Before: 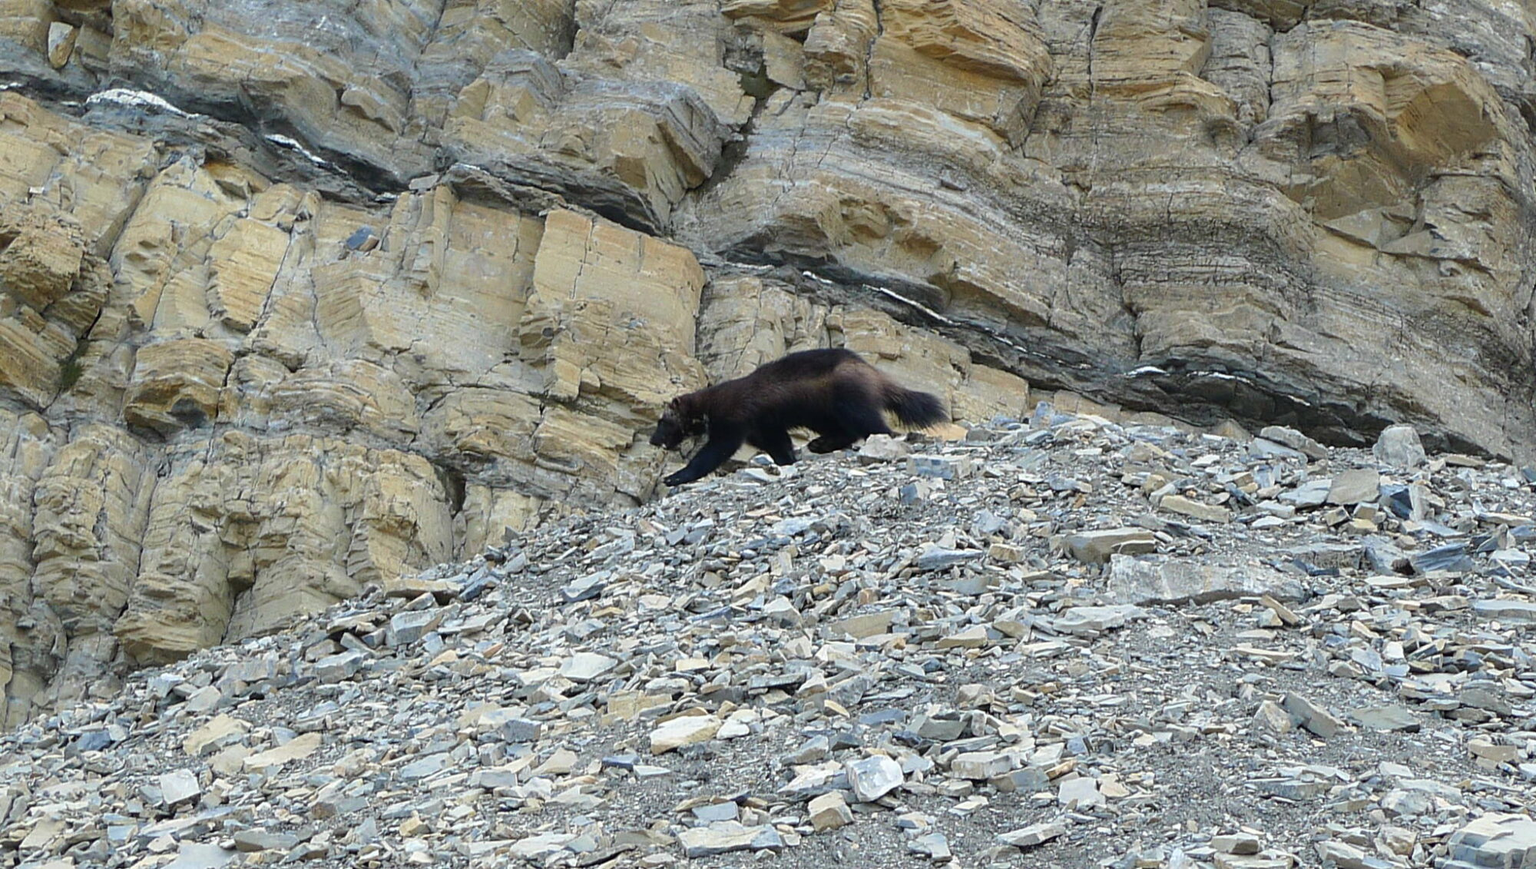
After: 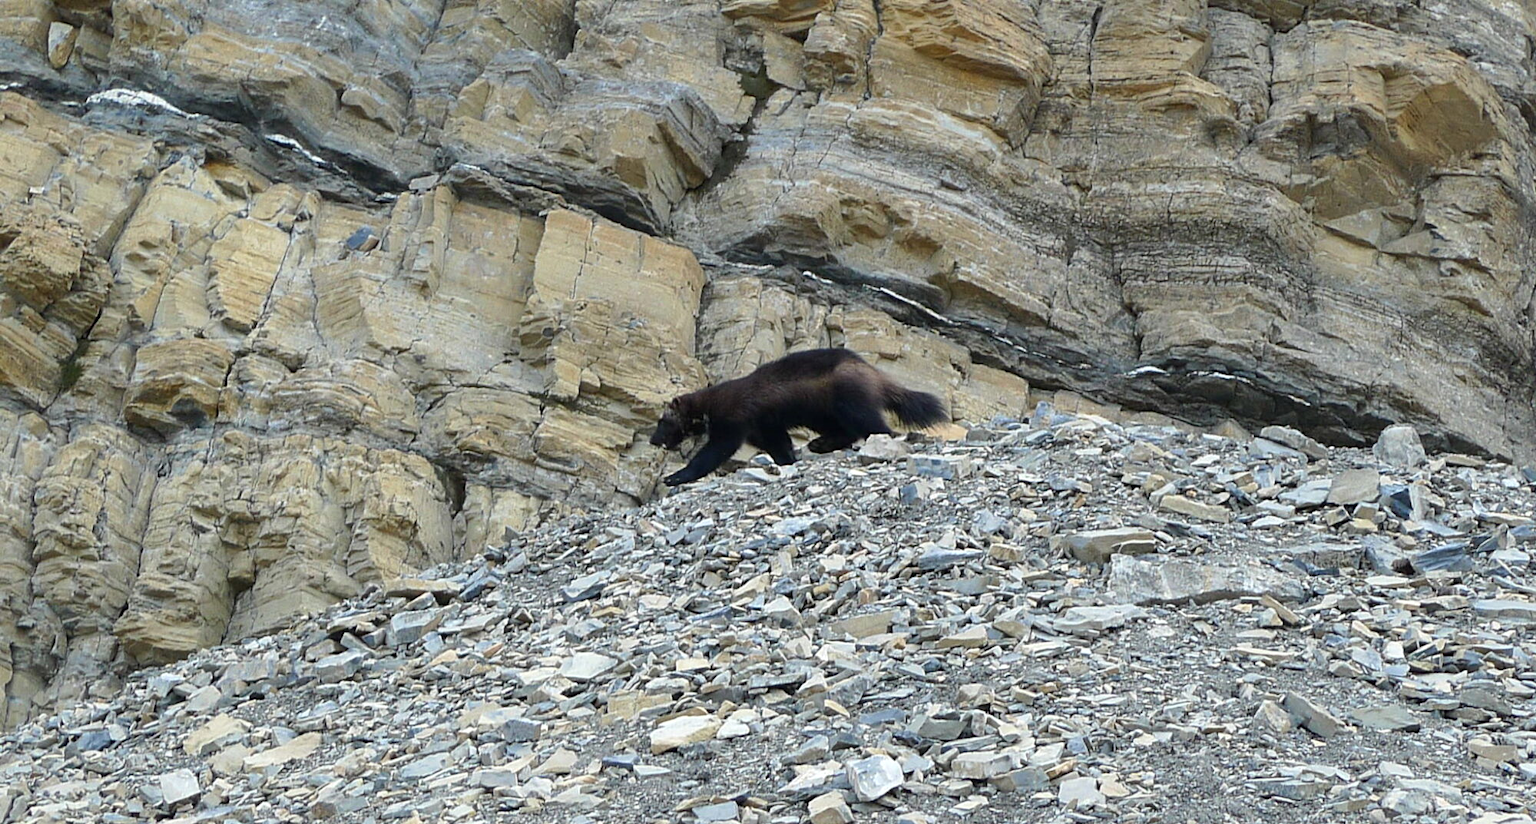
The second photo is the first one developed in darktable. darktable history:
local contrast: mode bilateral grid, contrast 19, coarseness 51, detail 121%, midtone range 0.2
crop and rotate: top 0.007%, bottom 5.108%
